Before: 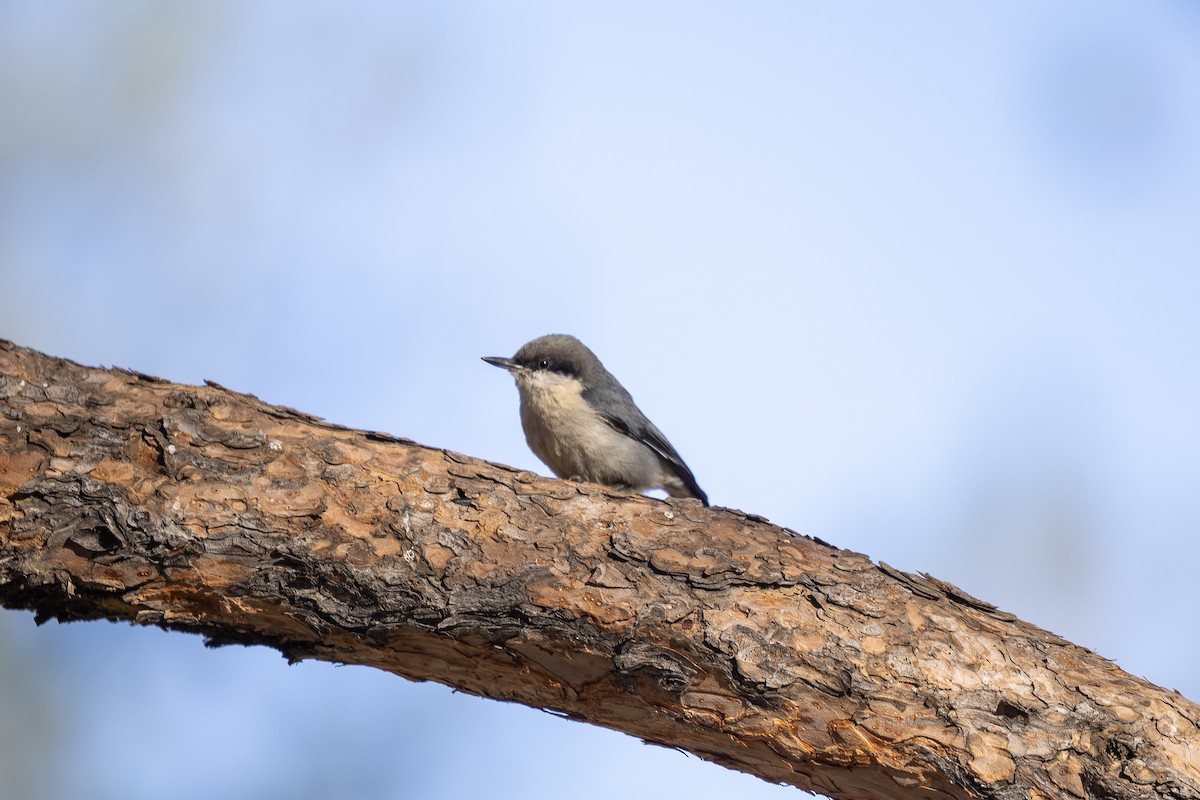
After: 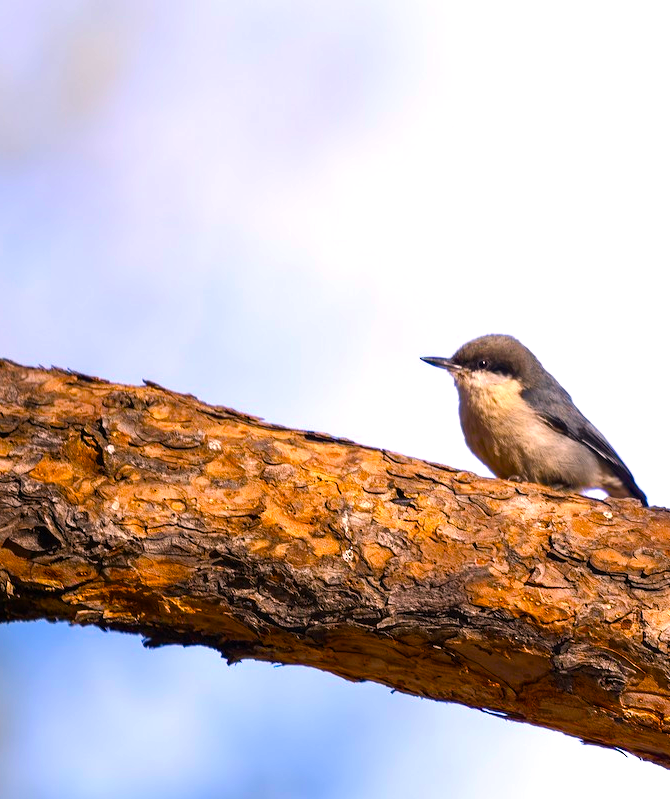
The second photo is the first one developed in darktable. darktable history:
color balance rgb: linear chroma grading › shadows 9.786%, linear chroma grading › highlights 9.29%, linear chroma grading › global chroma 15.585%, linear chroma grading › mid-tones 14.563%, perceptual saturation grading › global saturation 27.398%, perceptual saturation grading › highlights -28.86%, perceptual saturation grading › mid-tones 15.676%, perceptual saturation grading › shadows 34.037%, perceptual brilliance grading › highlights 15.528%, perceptual brilliance grading › mid-tones 6.027%, perceptual brilliance grading › shadows -15.1%, global vibrance 20%
crop: left 5.131%, right 39.017%
exposure: compensate highlight preservation false
color correction: highlights a* 12.41, highlights b* 5.43
